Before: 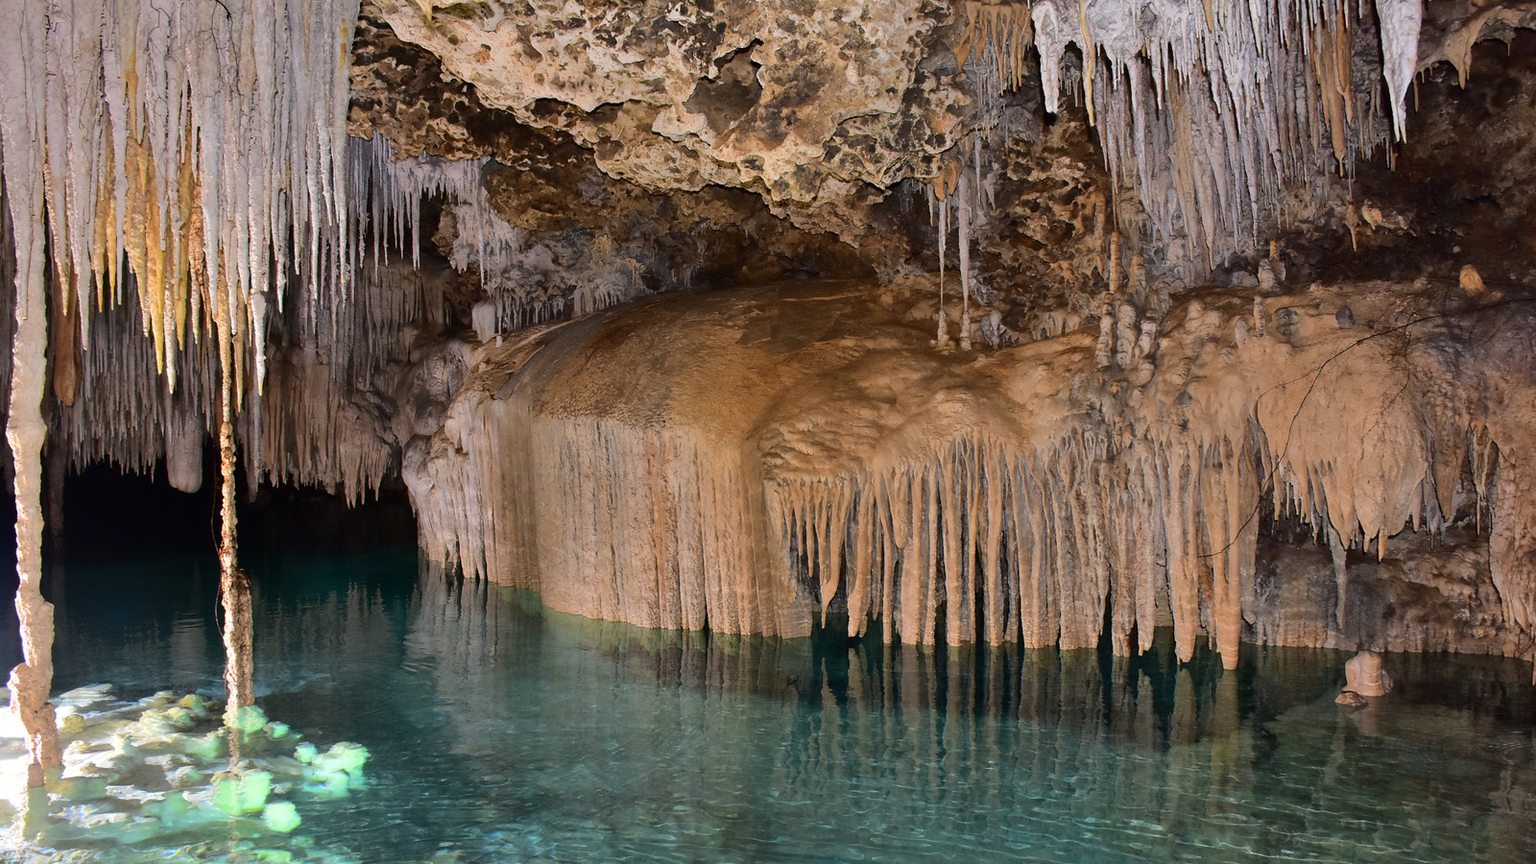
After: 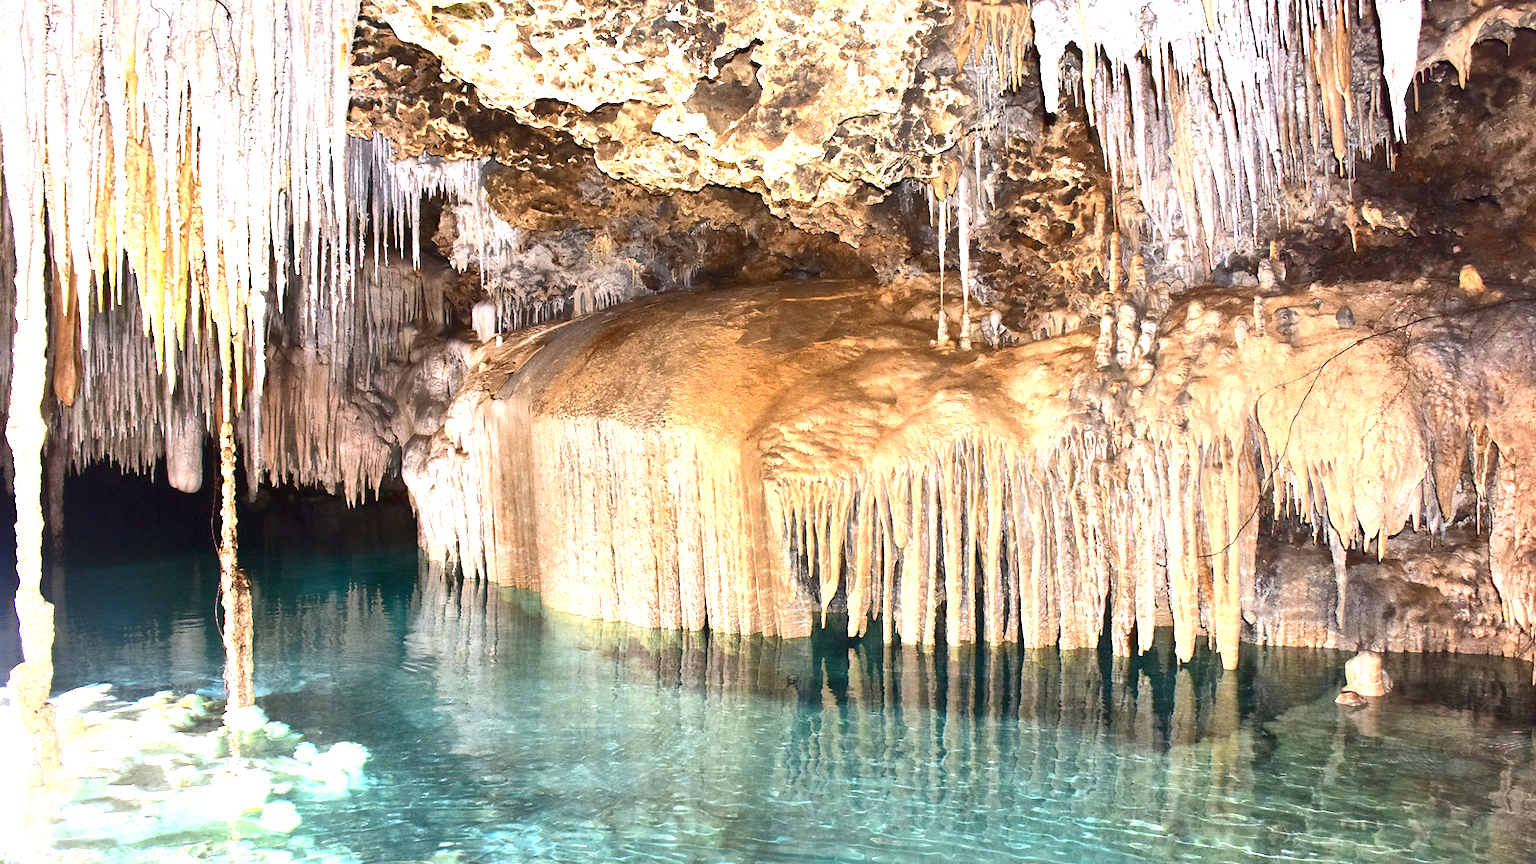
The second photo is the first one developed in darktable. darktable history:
exposure: black level correction 0, exposure 1.9 EV, compensate highlight preservation false
local contrast: mode bilateral grid, contrast 20, coarseness 50, detail 120%, midtone range 0.2
